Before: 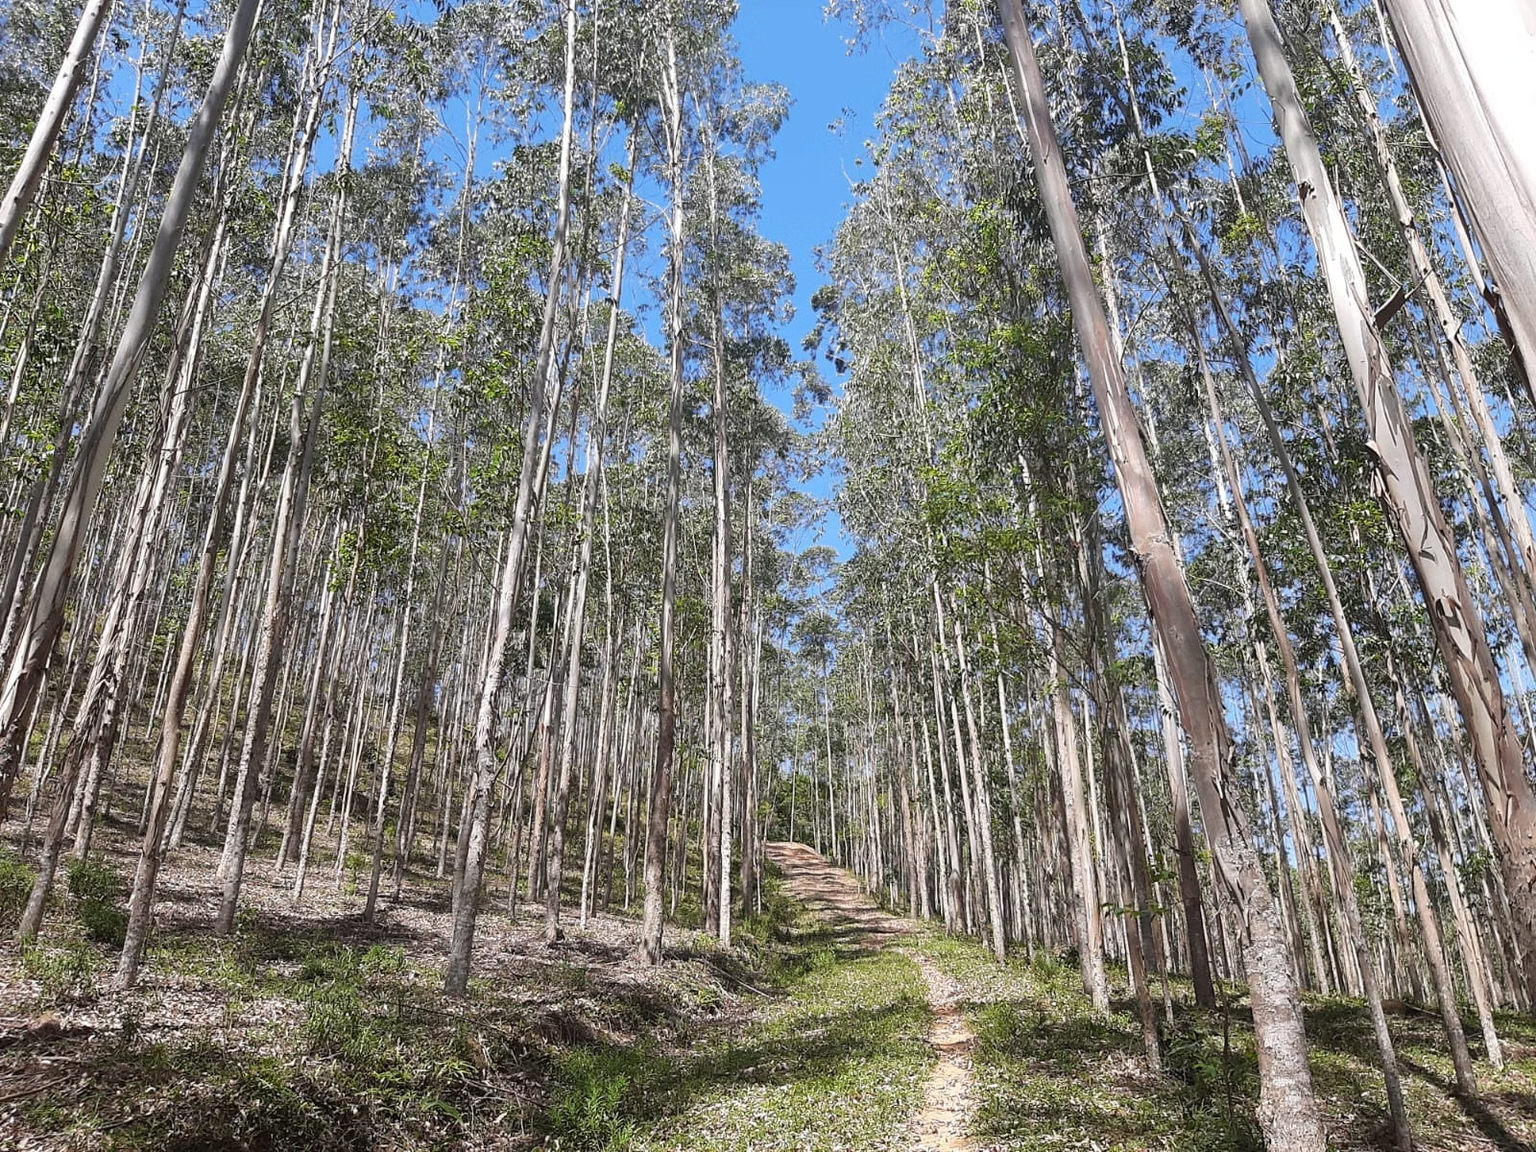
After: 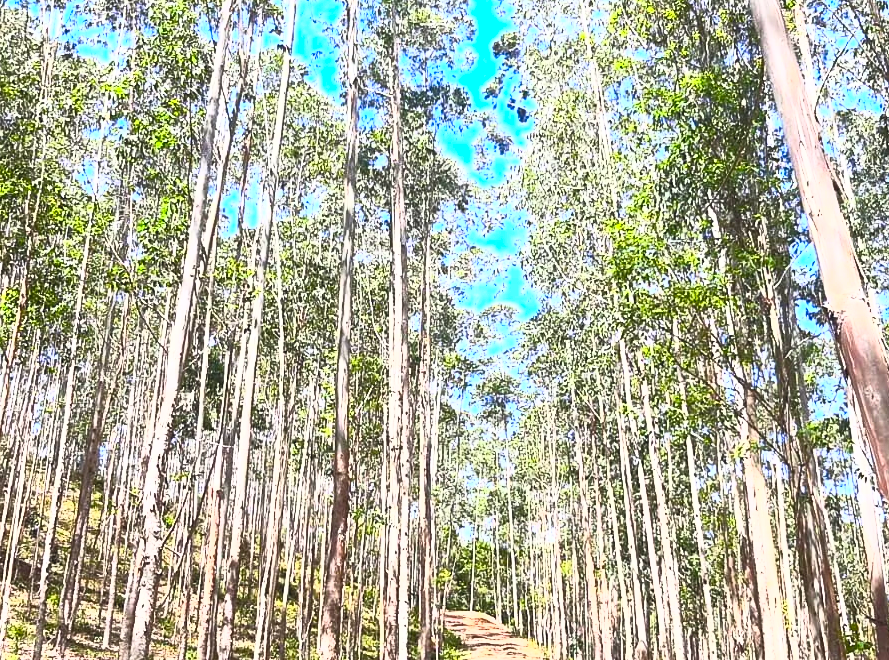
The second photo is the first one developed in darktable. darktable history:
contrast brightness saturation: contrast 0.985, brightness 0.992, saturation 0.995
crop and rotate: left 22.103%, top 22.191%, right 22.305%, bottom 22.731%
